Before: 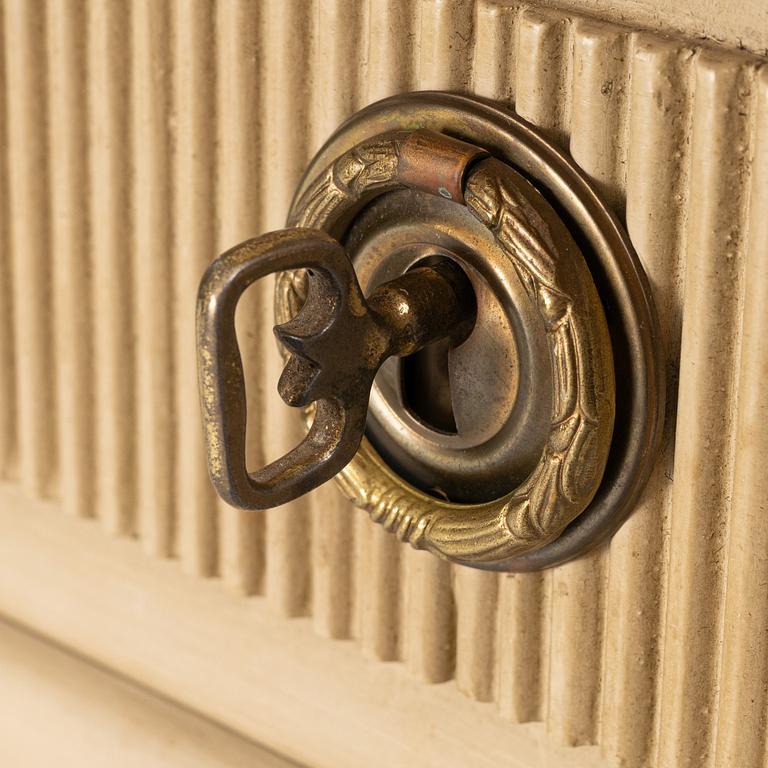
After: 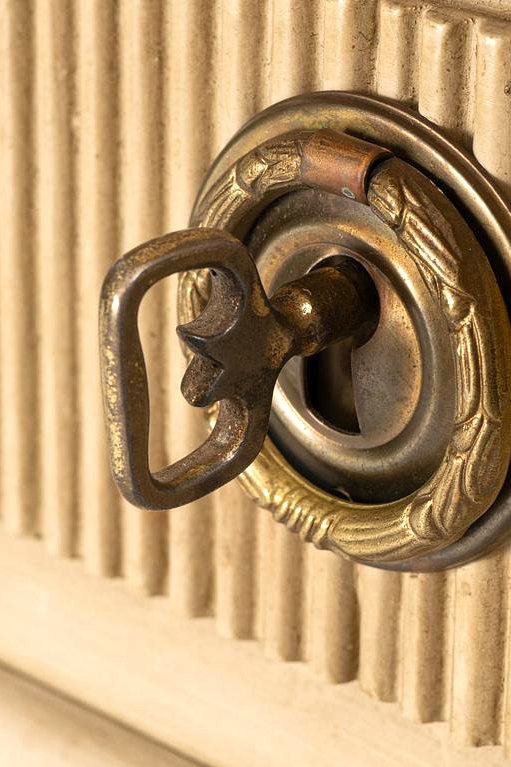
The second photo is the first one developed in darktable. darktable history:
crop and rotate: left 12.673%, right 20.66%
shadows and highlights: shadows -88.03, highlights -35.45, shadows color adjustment 99.15%, highlights color adjustment 0%, soften with gaussian
exposure: exposure 0.367 EV, compensate highlight preservation false
